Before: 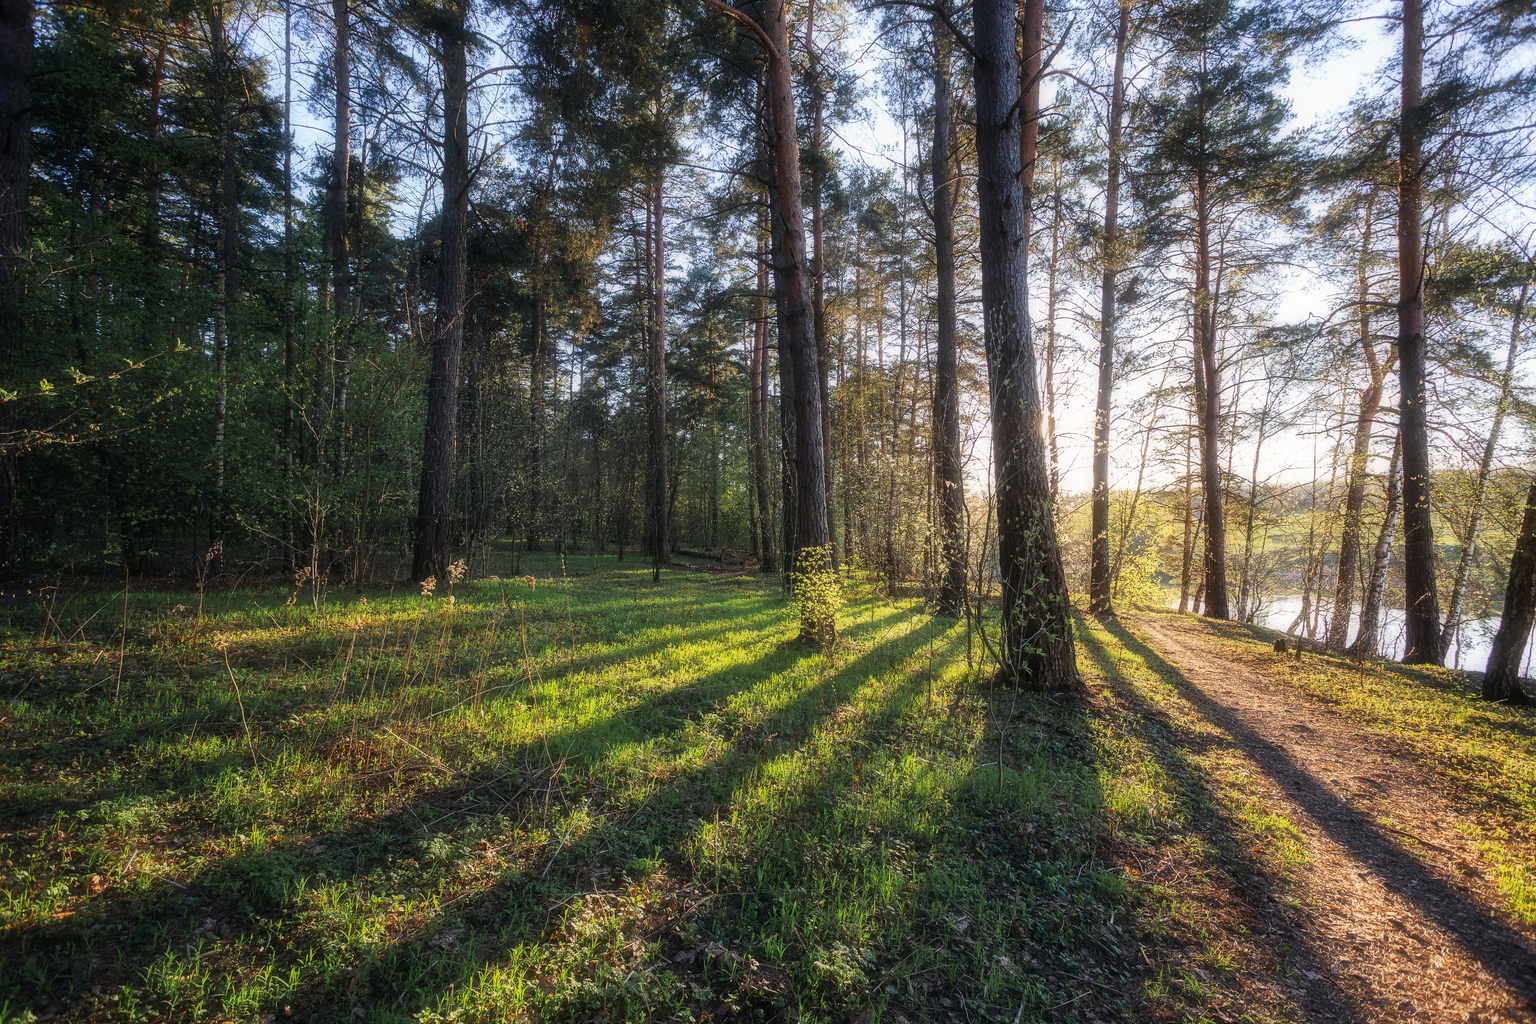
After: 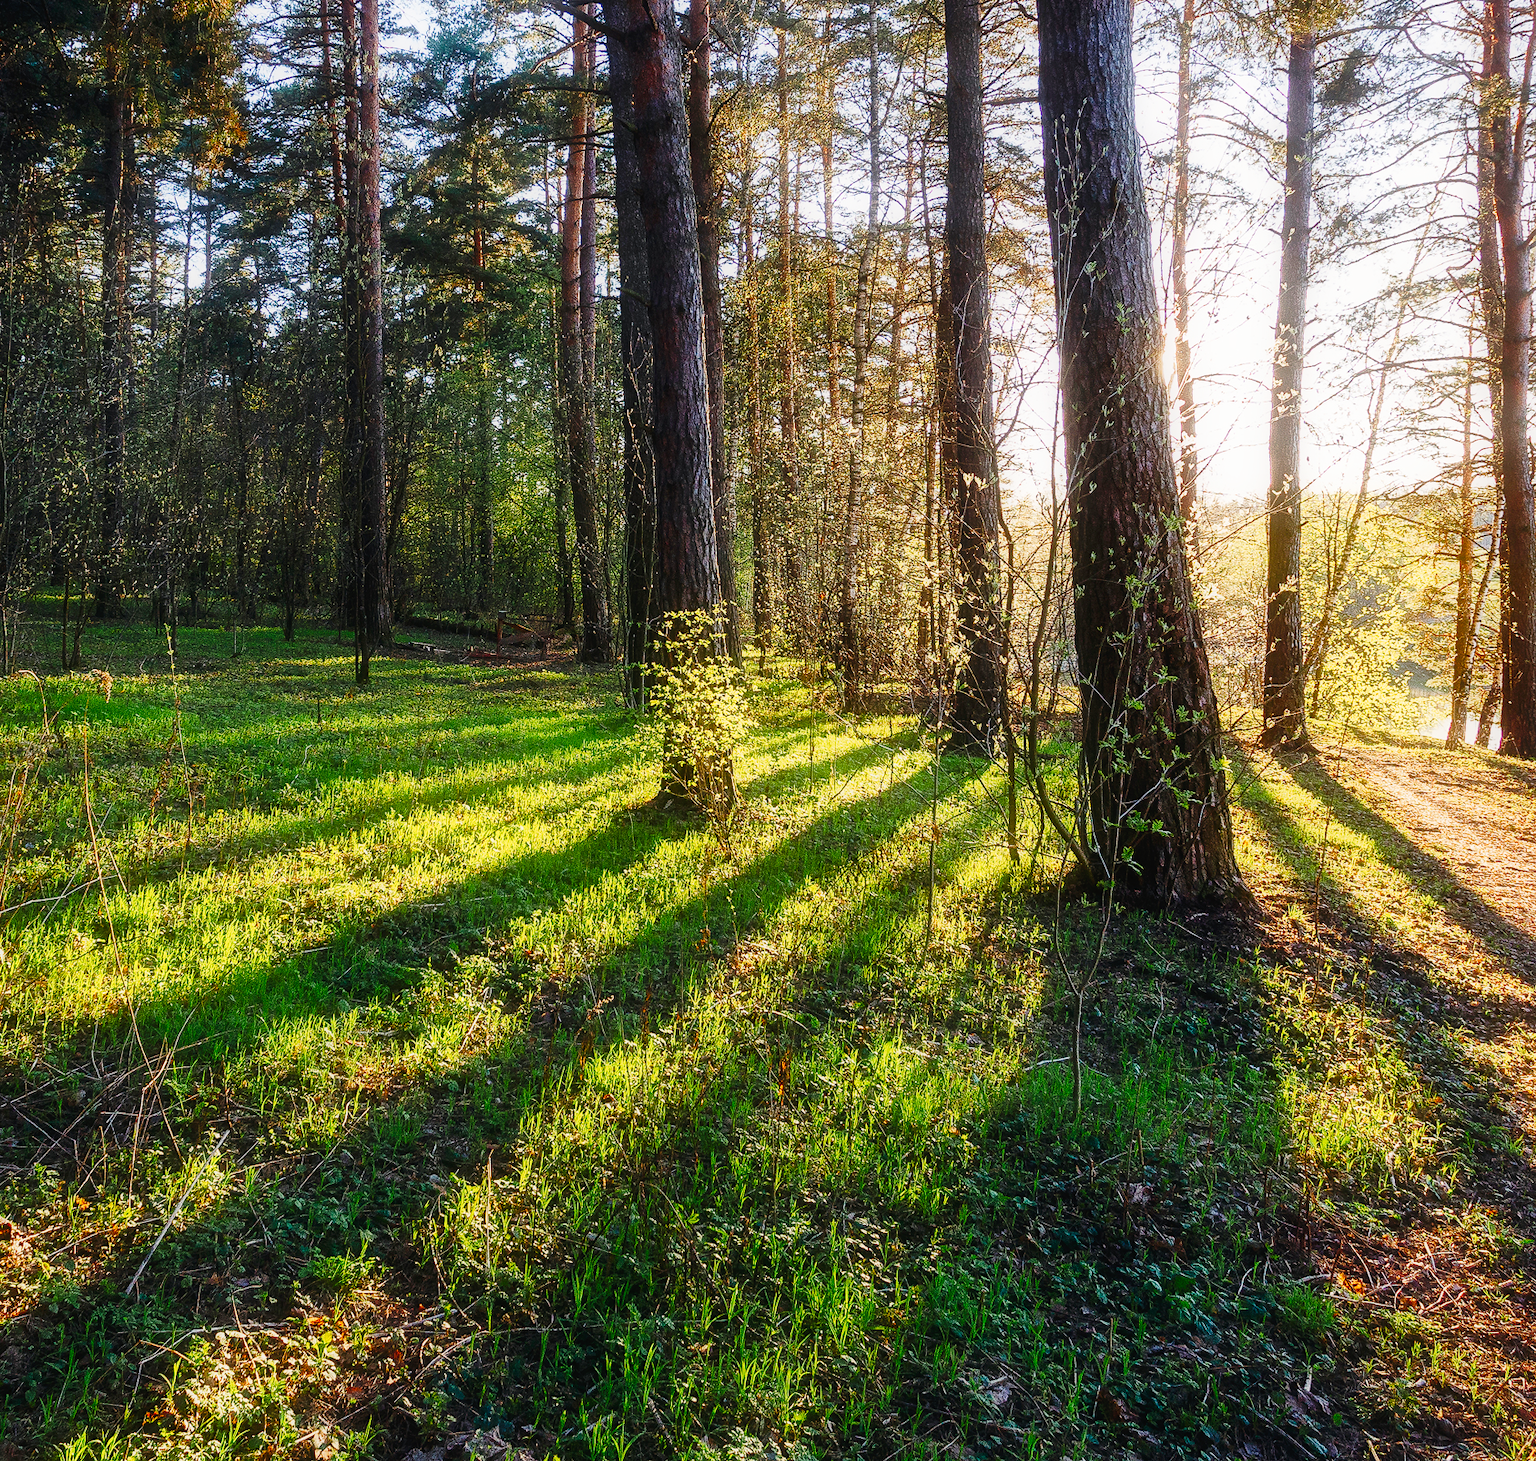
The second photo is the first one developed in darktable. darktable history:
crop: left 31.363%, top 24.699%, right 20.413%, bottom 6.5%
color balance rgb: perceptual saturation grading › global saturation 20%, perceptual saturation grading › highlights -25.64%, perceptual saturation grading › shadows 49.421%, global vibrance 0.275%
tone curve: curves: ch0 [(0, 0) (0.003, 0.016) (0.011, 0.019) (0.025, 0.023) (0.044, 0.029) (0.069, 0.042) (0.1, 0.068) (0.136, 0.101) (0.177, 0.143) (0.224, 0.21) (0.277, 0.289) (0.335, 0.379) (0.399, 0.476) (0.468, 0.569) (0.543, 0.654) (0.623, 0.75) (0.709, 0.822) (0.801, 0.893) (0.898, 0.946) (1, 1)], preserve colors none
